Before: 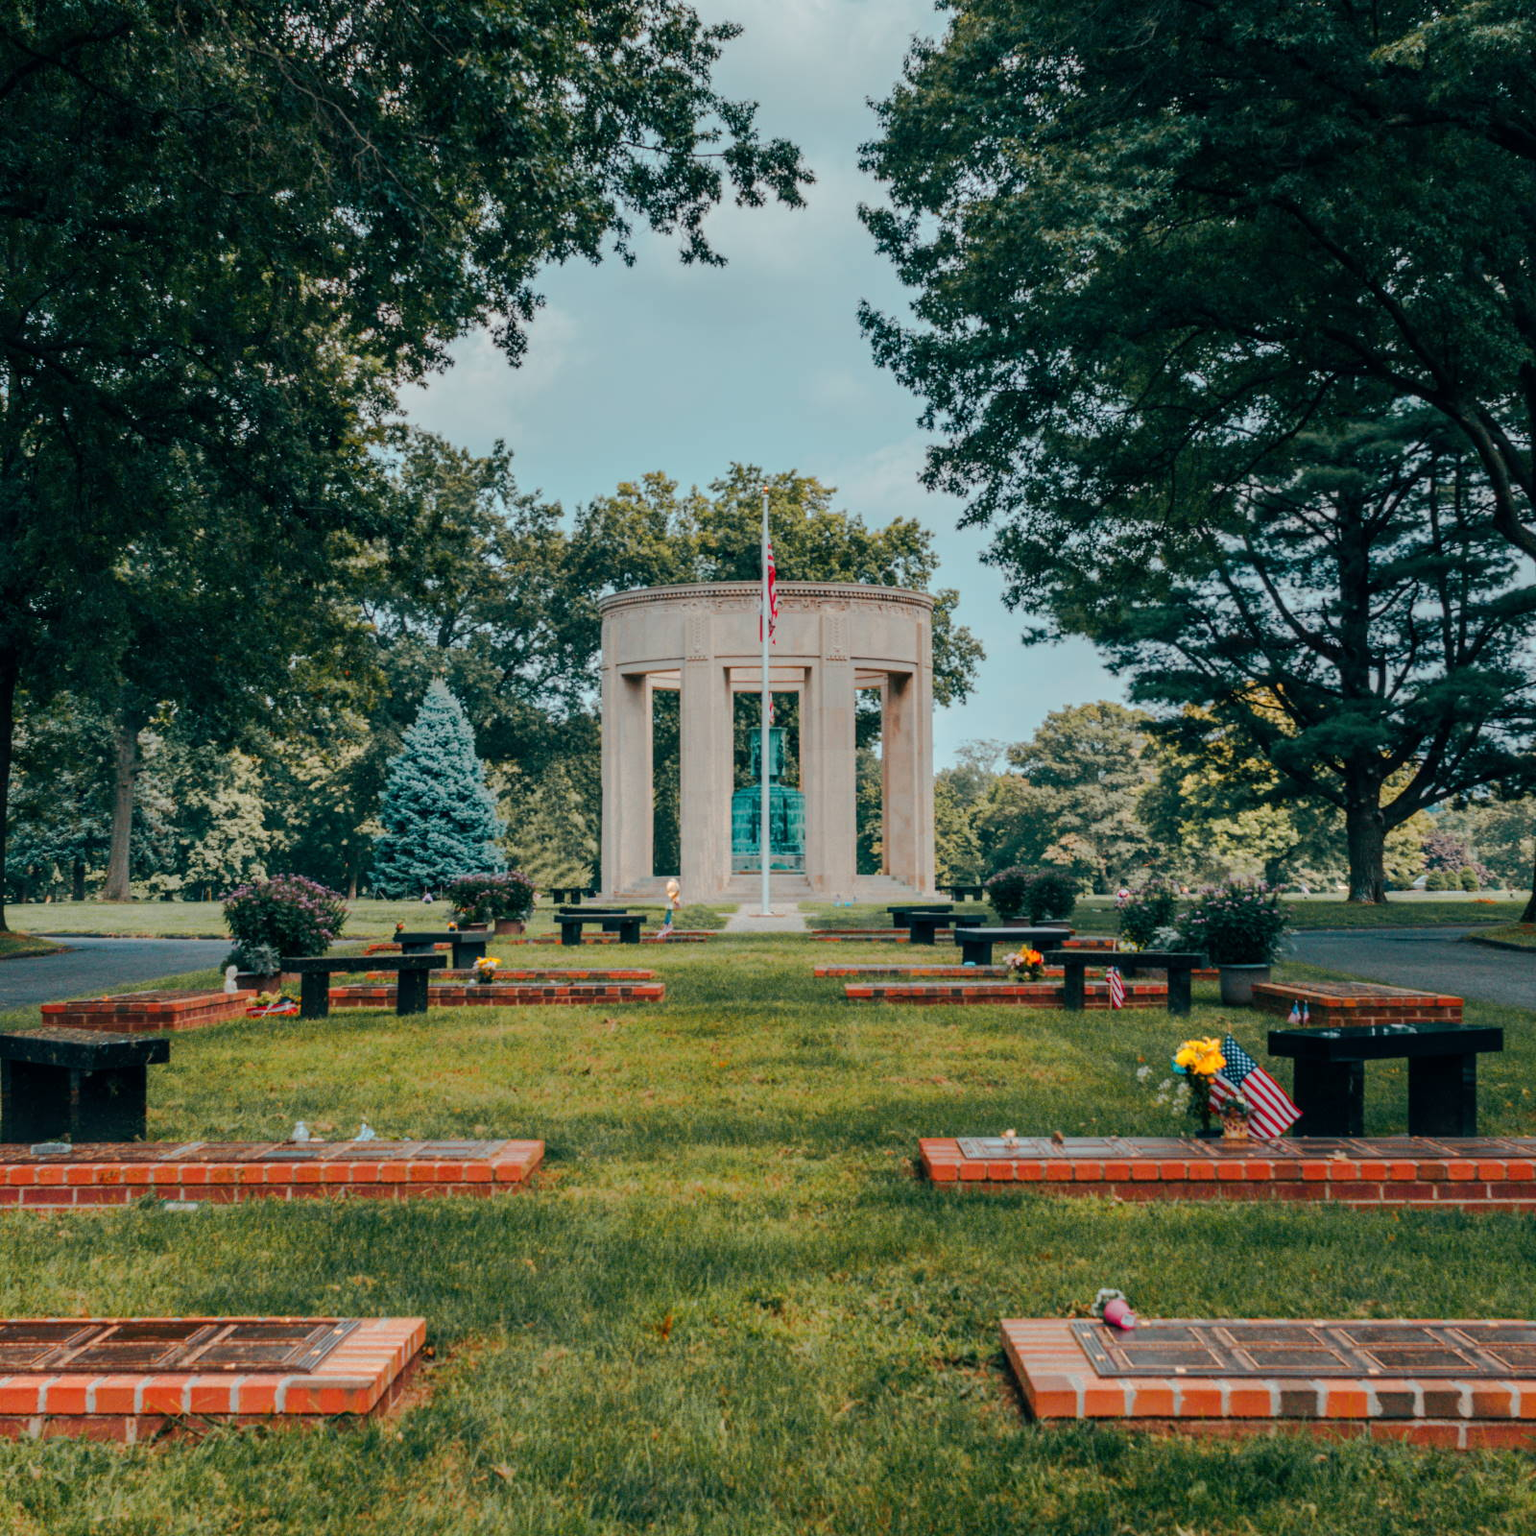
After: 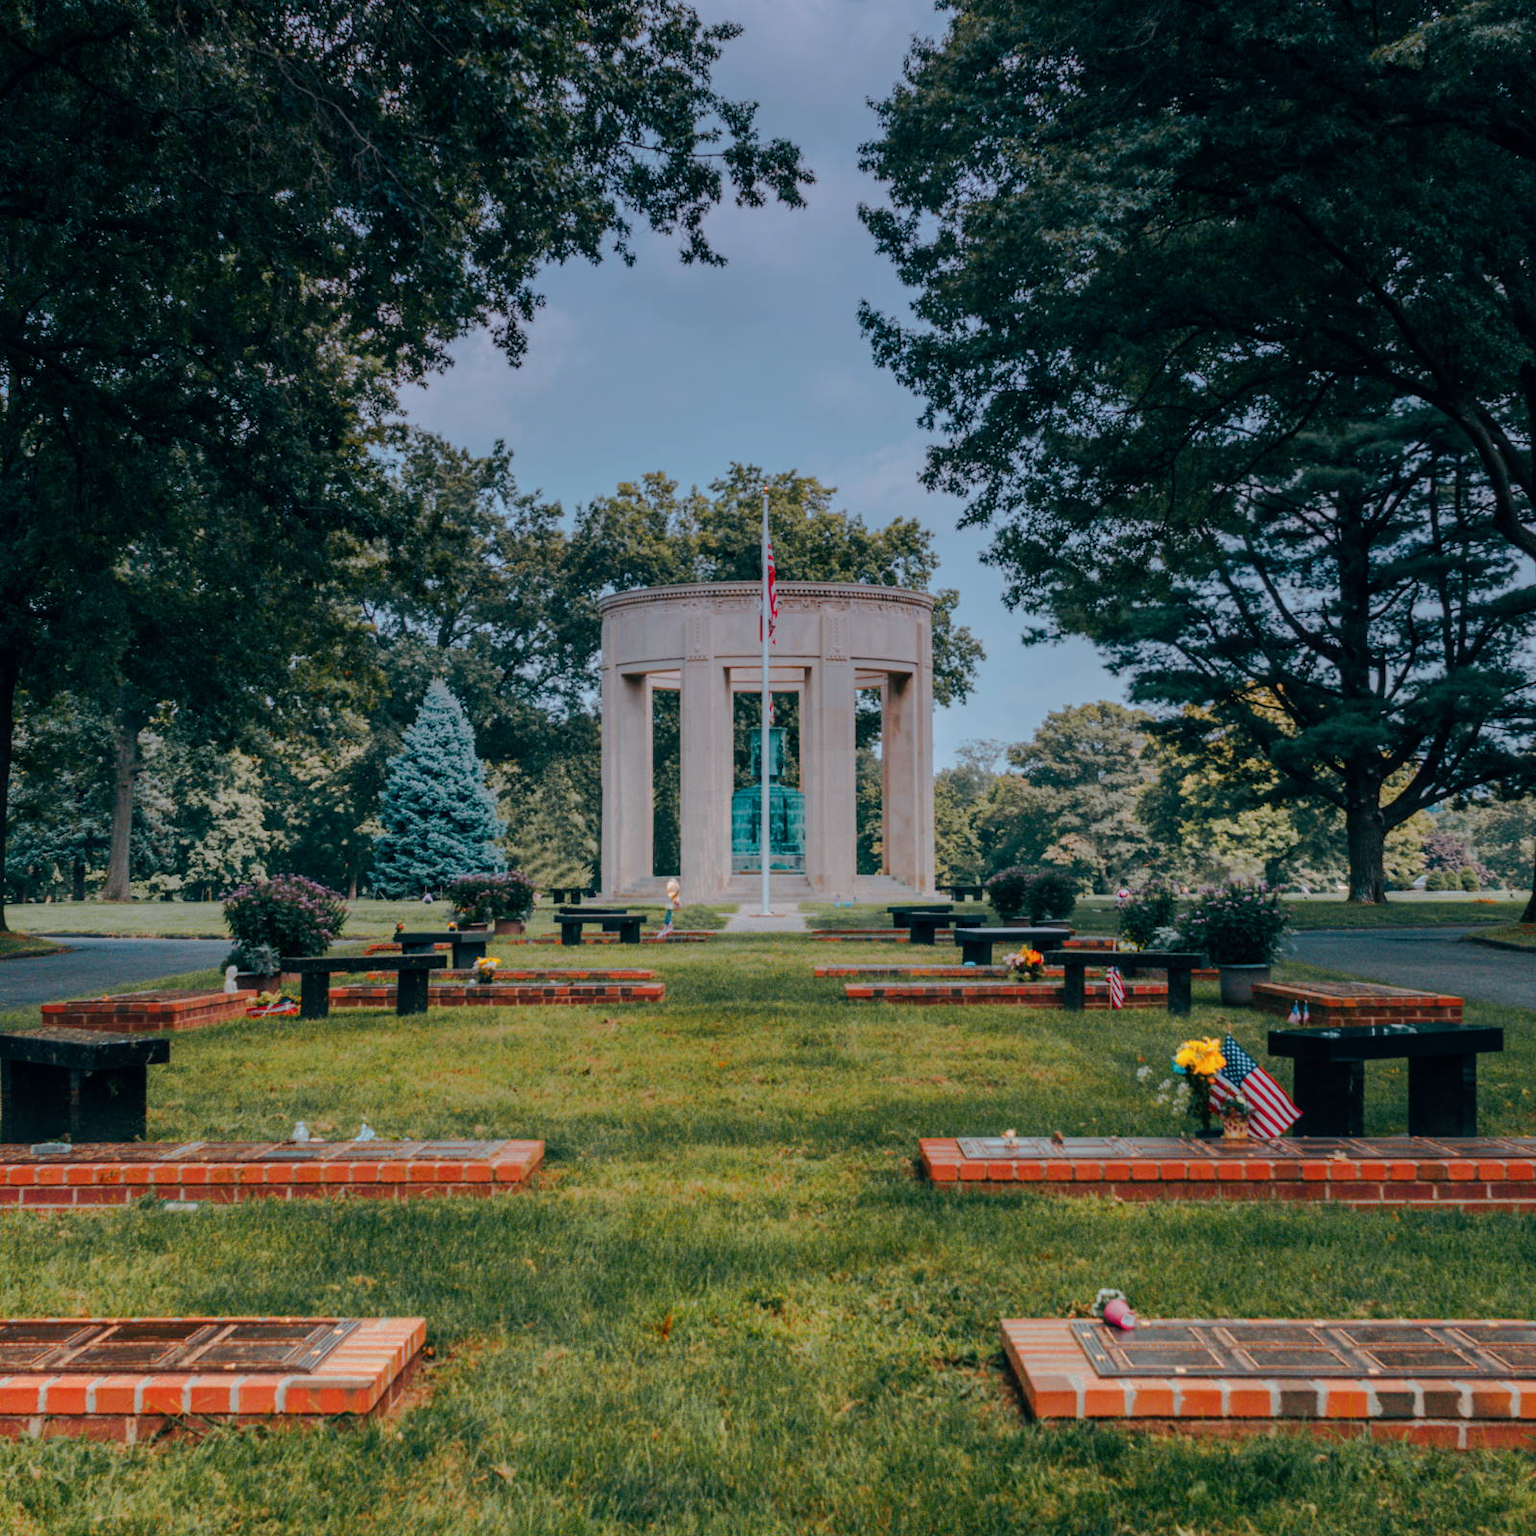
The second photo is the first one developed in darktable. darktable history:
graduated density: hue 238.83°, saturation 50%
bloom: size 38%, threshold 95%, strength 30%
